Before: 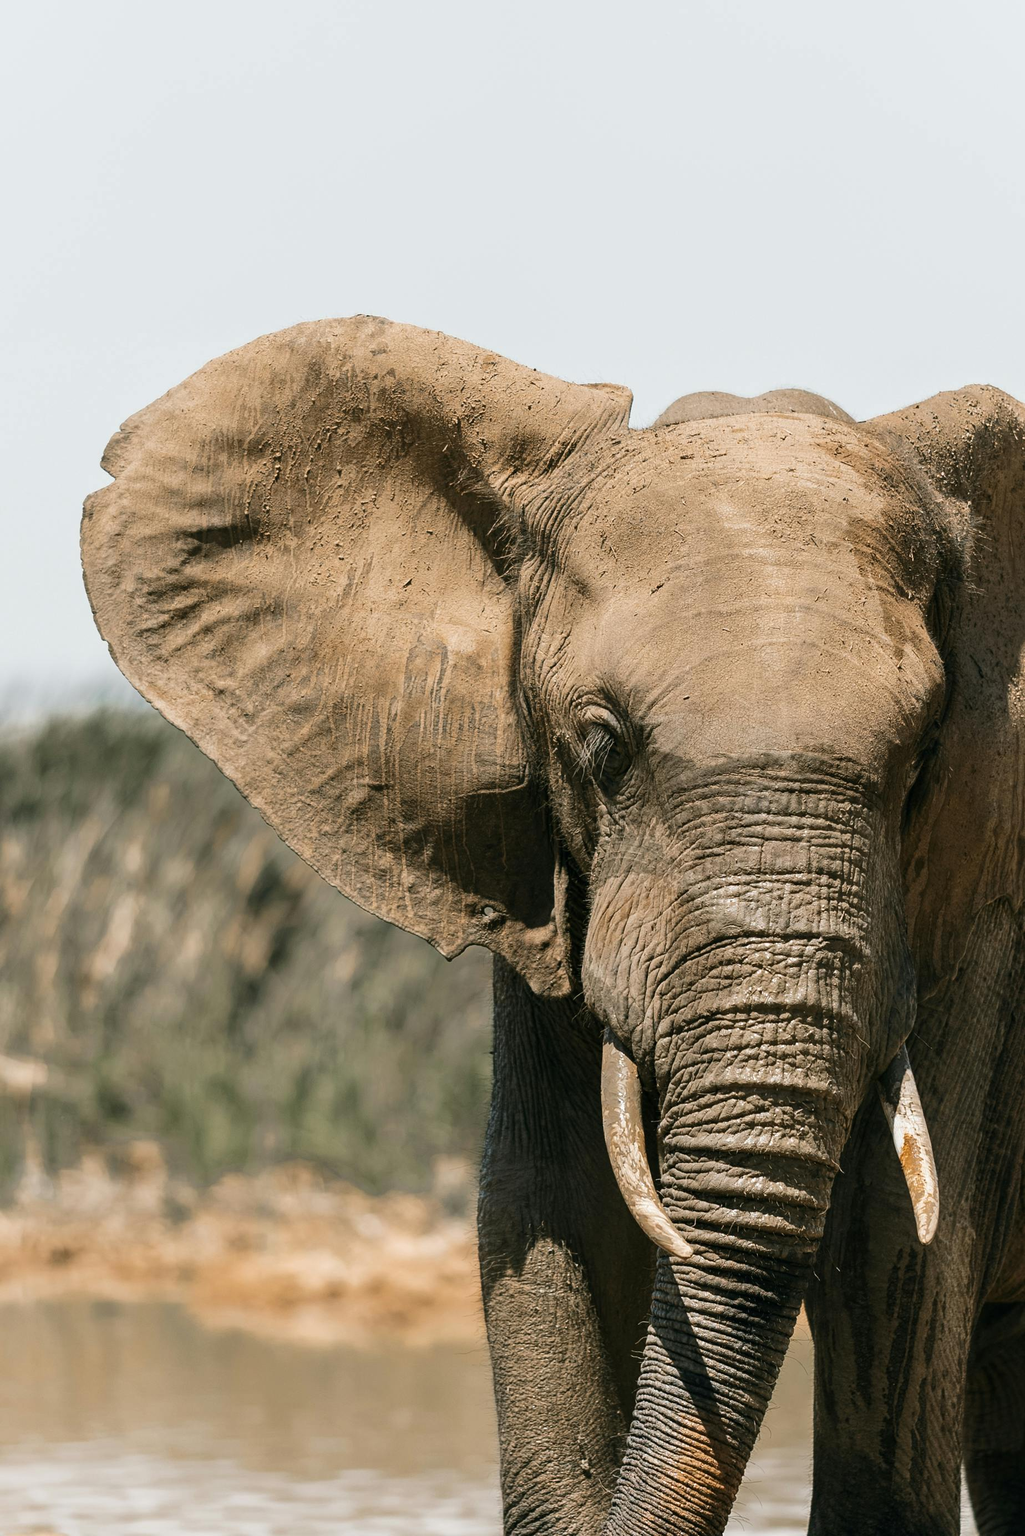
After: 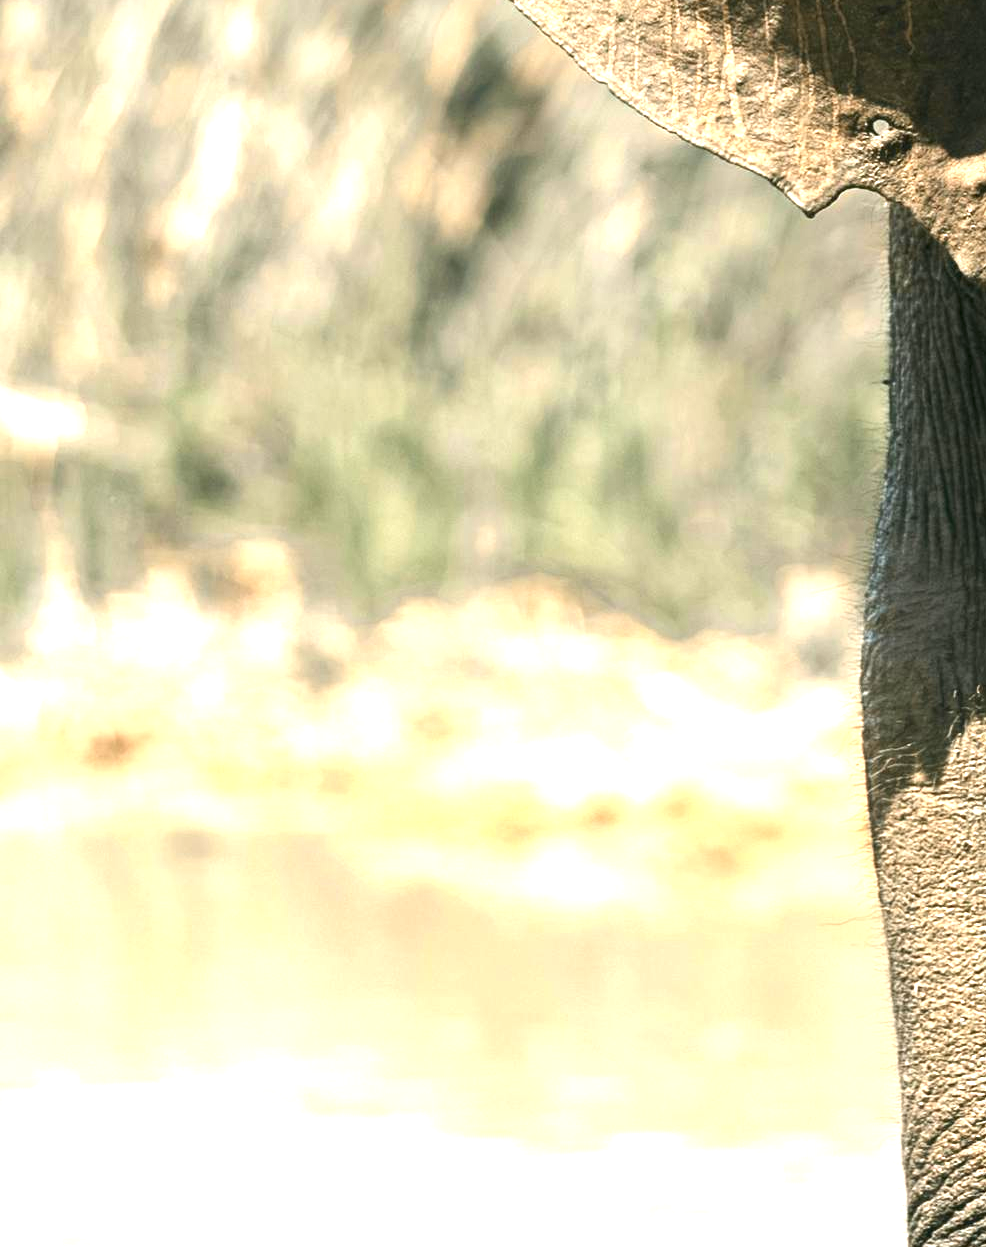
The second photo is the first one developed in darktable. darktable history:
exposure: black level correction 0, exposure 1.7 EV, compensate exposure bias true, compensate highlight preservation false
crop and rotate: top 54.778%, right 46.61%, bottom 0.159%
contrast brightness saturation: saturation -0.05
